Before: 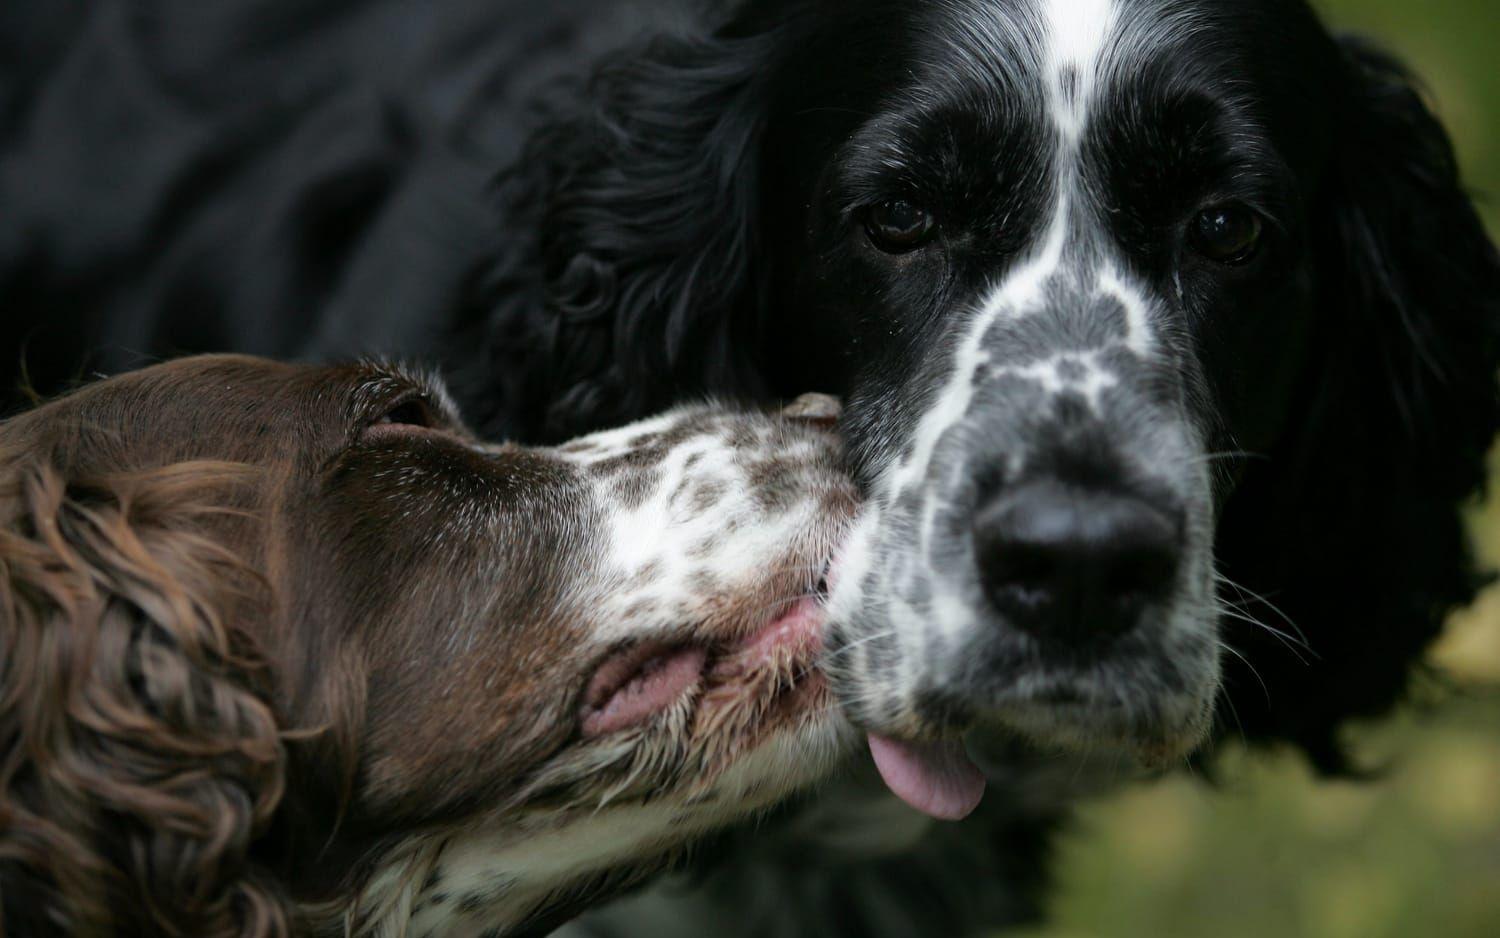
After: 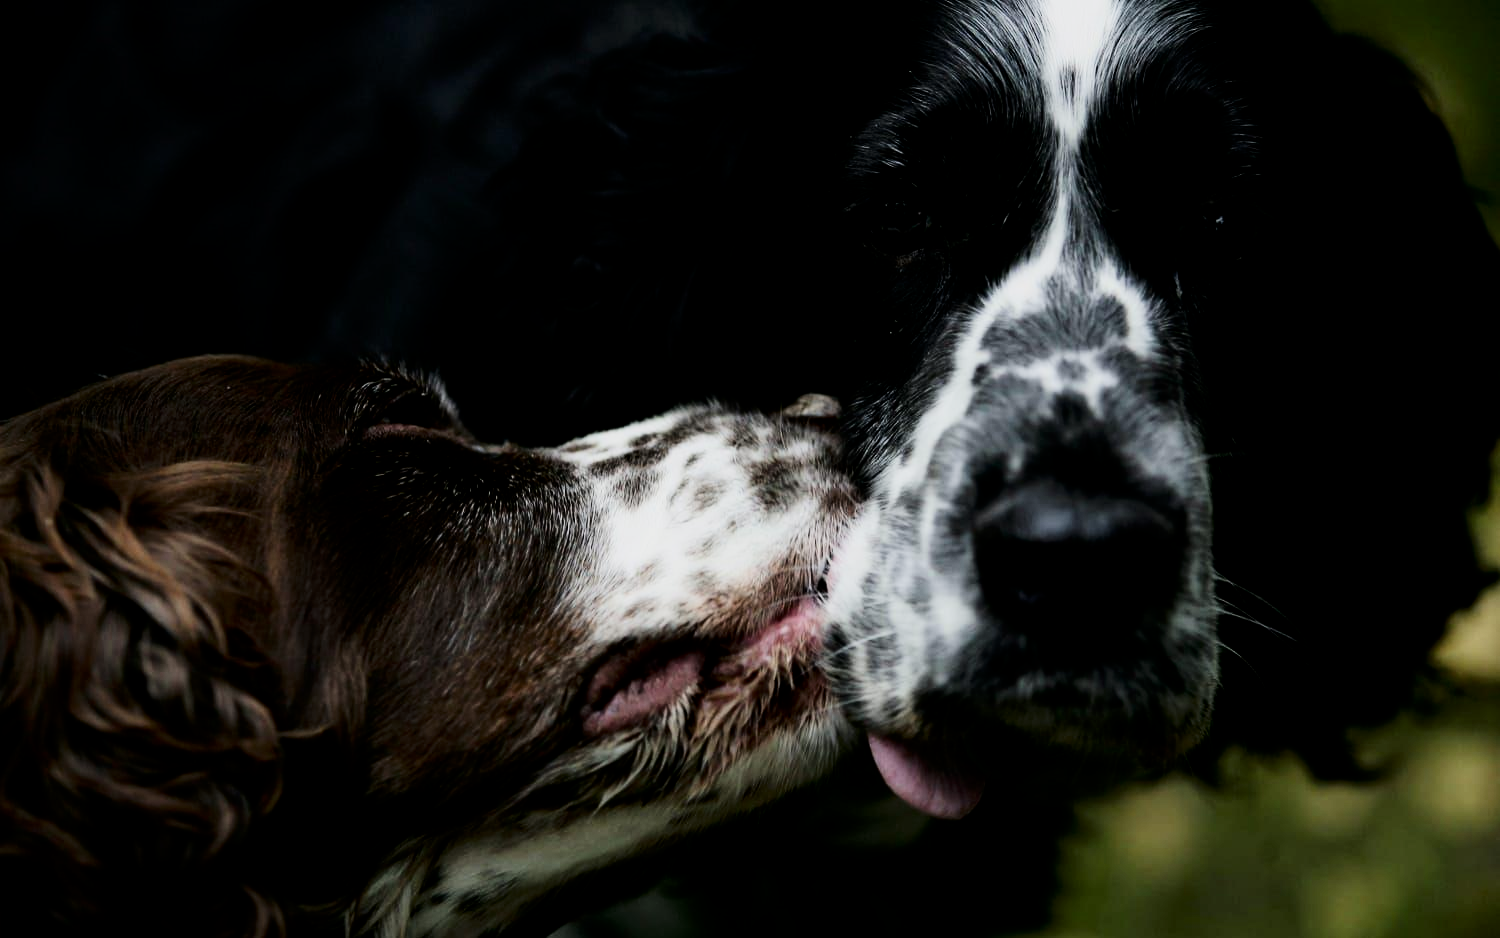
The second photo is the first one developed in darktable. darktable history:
filmic rgb: black relative exposure -5 EV, hardness 2.88, contrast 1.4, highlights saturation mix -30%
contrast brightness saturation: contrast 0.2, brightness -0.11, saturation 0.1
